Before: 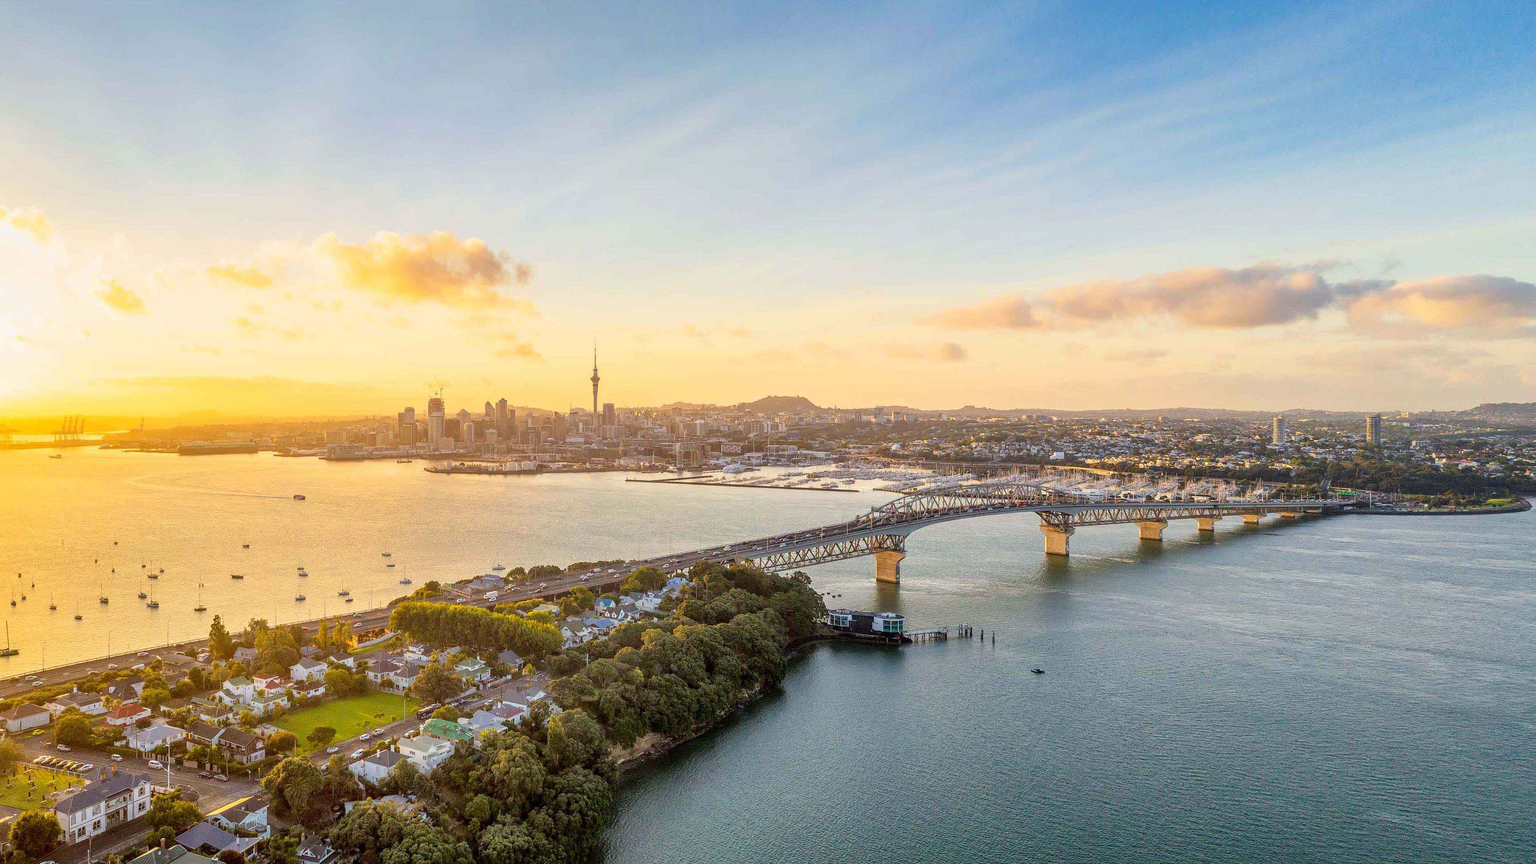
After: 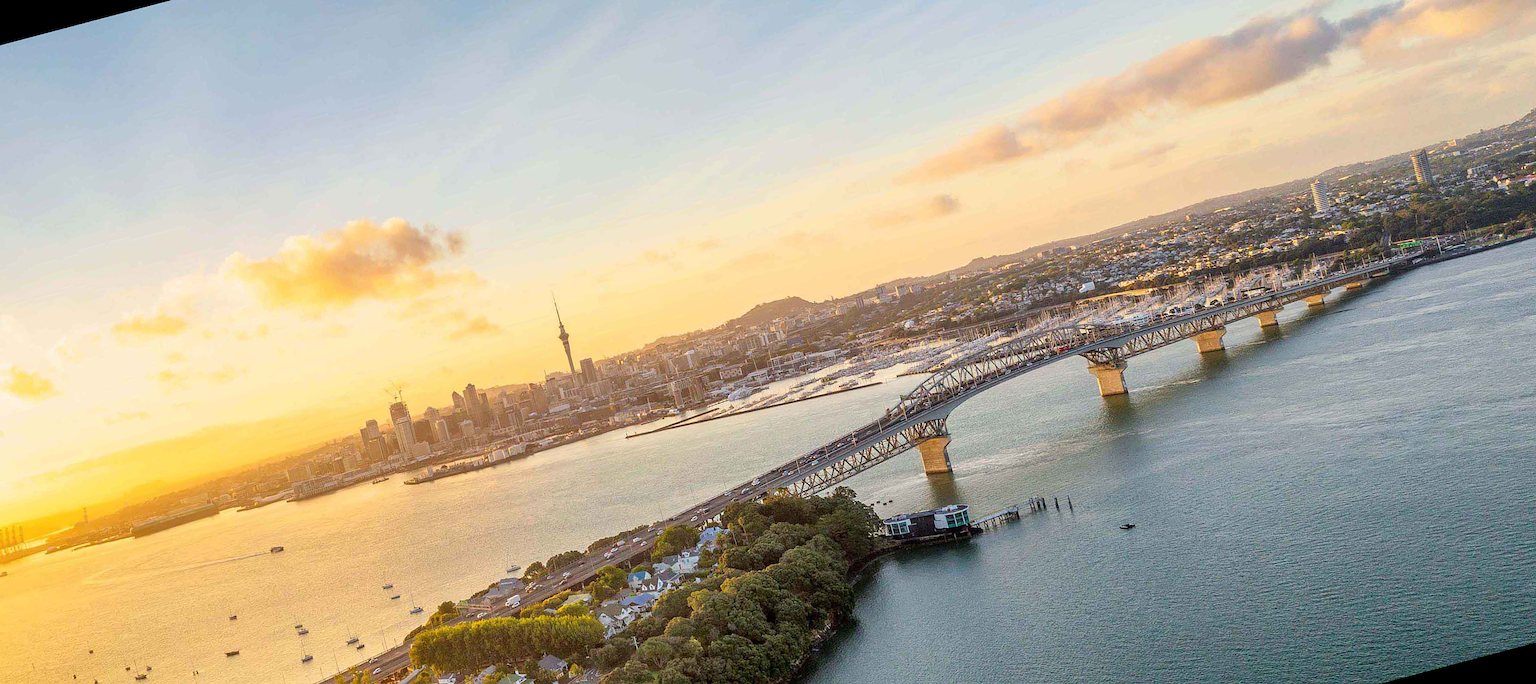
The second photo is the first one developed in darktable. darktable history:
sharpen: amount 0.2
rotate and perspective: rotation -14.8°, crop left 0.1, crop right 0.903, crop top 0.25, crop bottom 0.748
